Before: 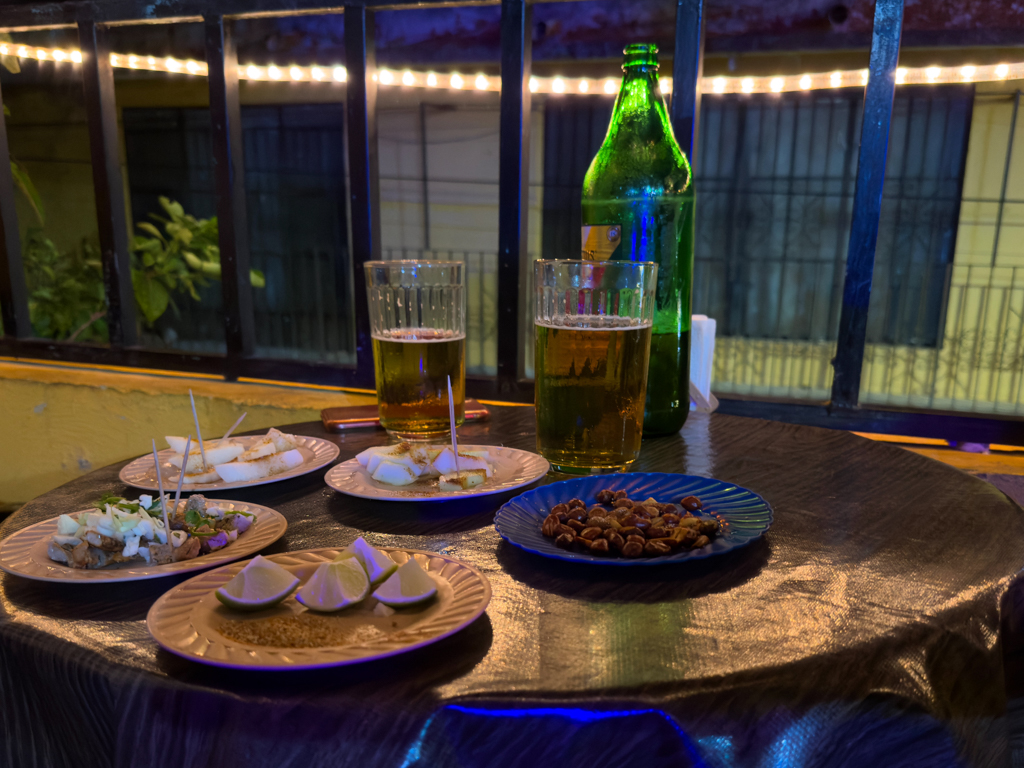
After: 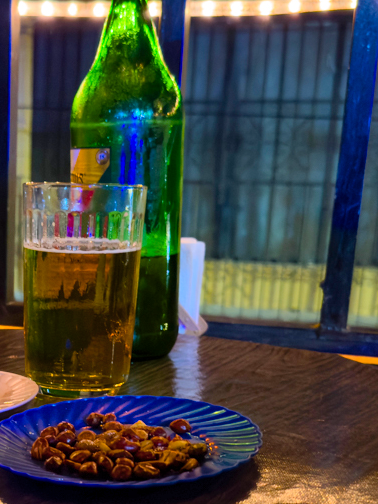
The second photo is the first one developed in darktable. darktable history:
crop and rotate: left 49.936%, top 10.094%, right 13.136%, bottom 24.256%
color balance rgb: perceptual saturation grading › global saturation 35%, perceptual saturation grading › highlights -30%, perceptual saturation grading › shadows 35%, perceptual brilliance grading › global brilliance 3%, perceptual brilliance grading › highlights -3%, perceptual brilliance grading › shadows 3%
shadows and highlights: shadows 53, soften with gaussian
rotate and perspective: automatic cropping original format, crop left 0, crop top 0
